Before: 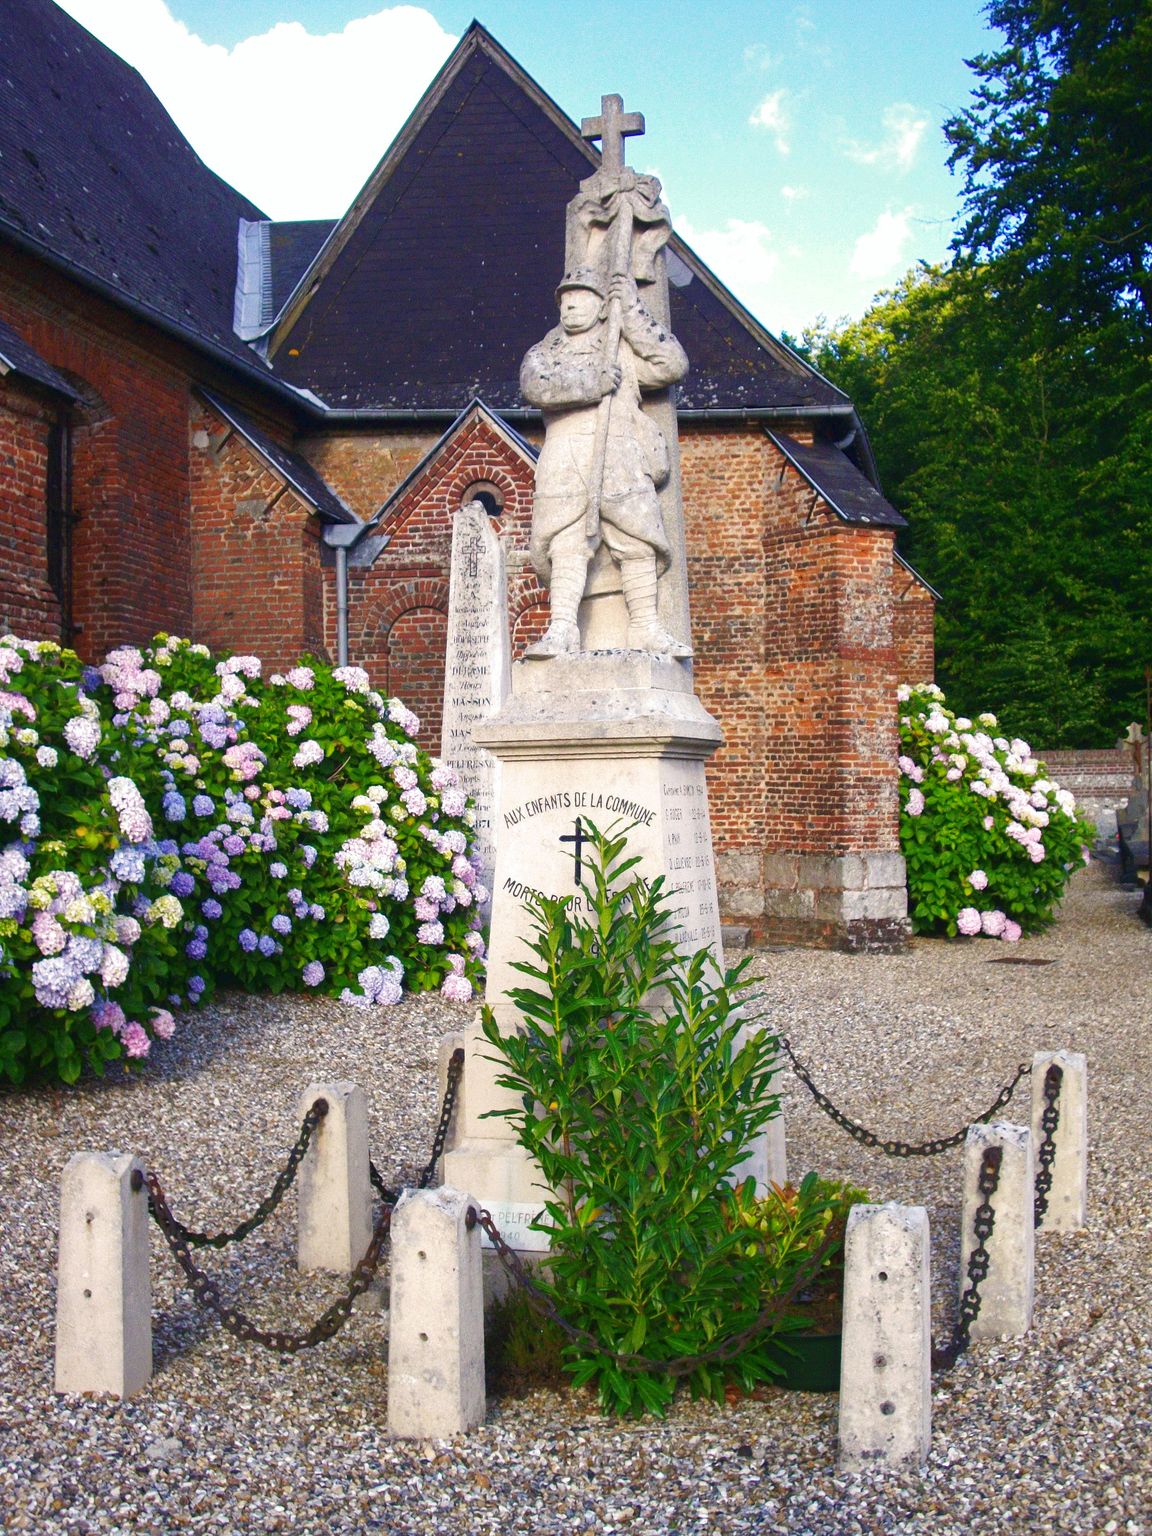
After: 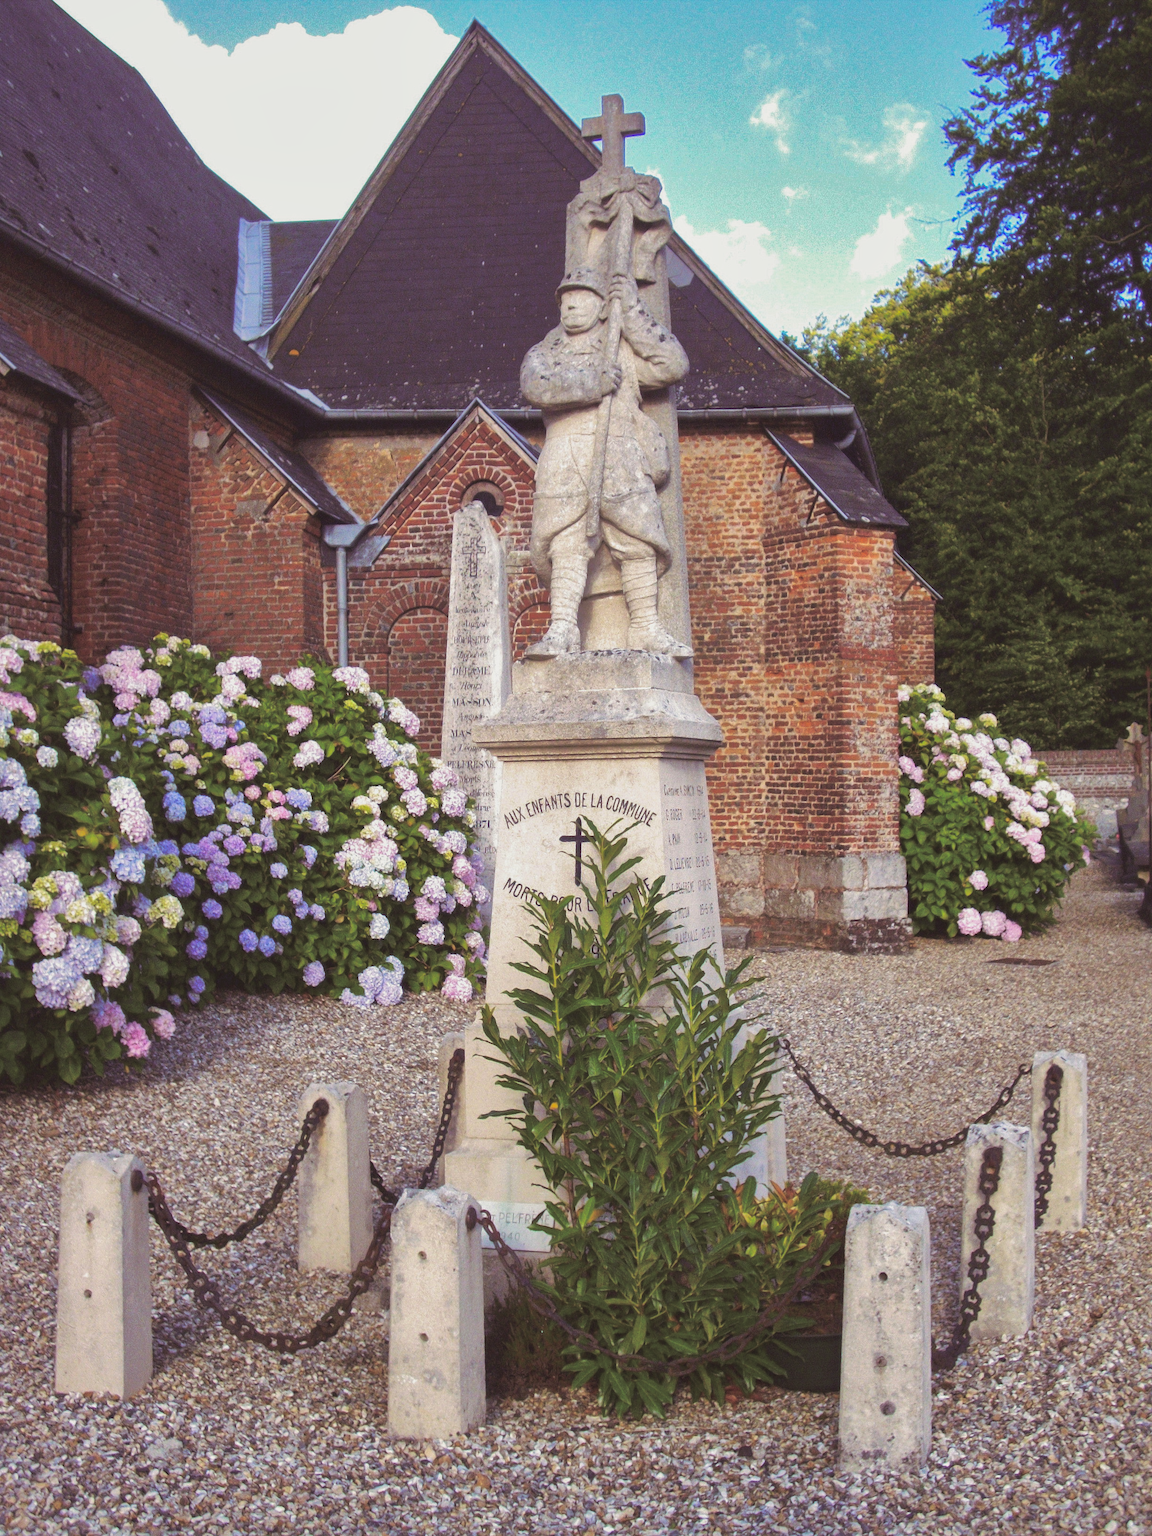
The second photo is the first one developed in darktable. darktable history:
contrast brightness saturation: contrast -0.11
split-toning: shadows › saturation 0.24, highlights › hue 54°, highlights › saturation 0.24
exposure: black level correction -0.001, exposure 0.08 EV, compensate highlight preservation false
shadows and highlights: shadows 40, highlights -60
